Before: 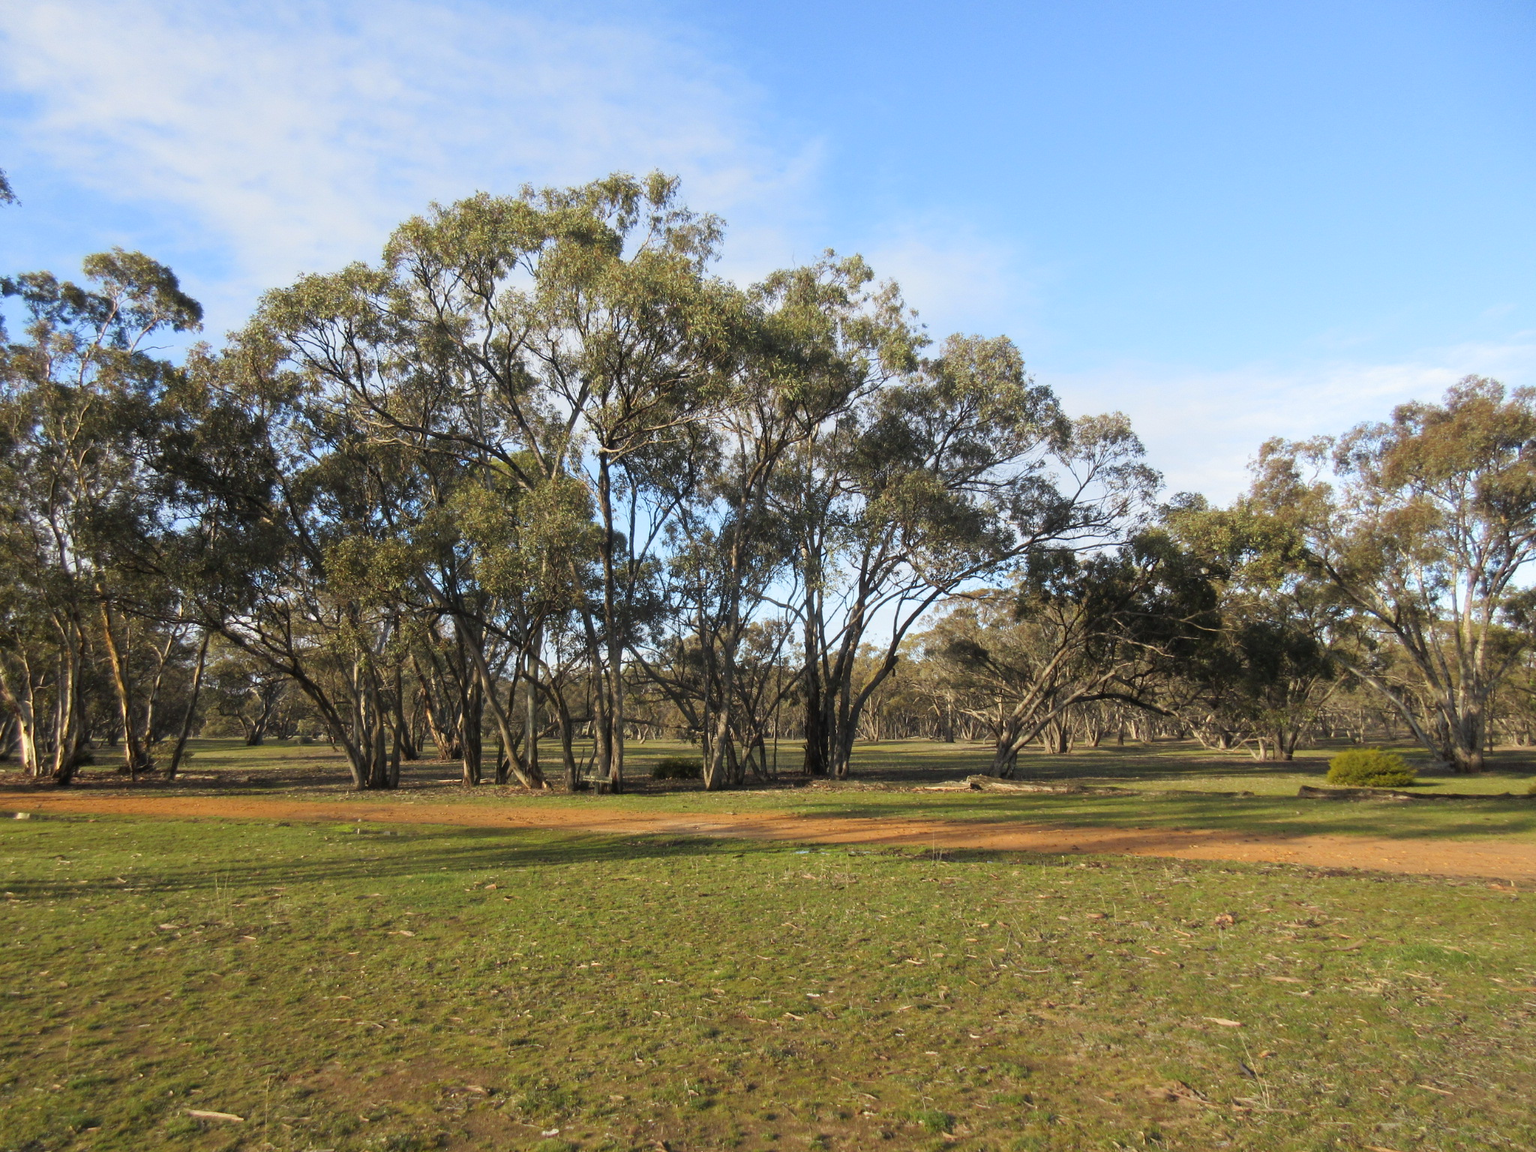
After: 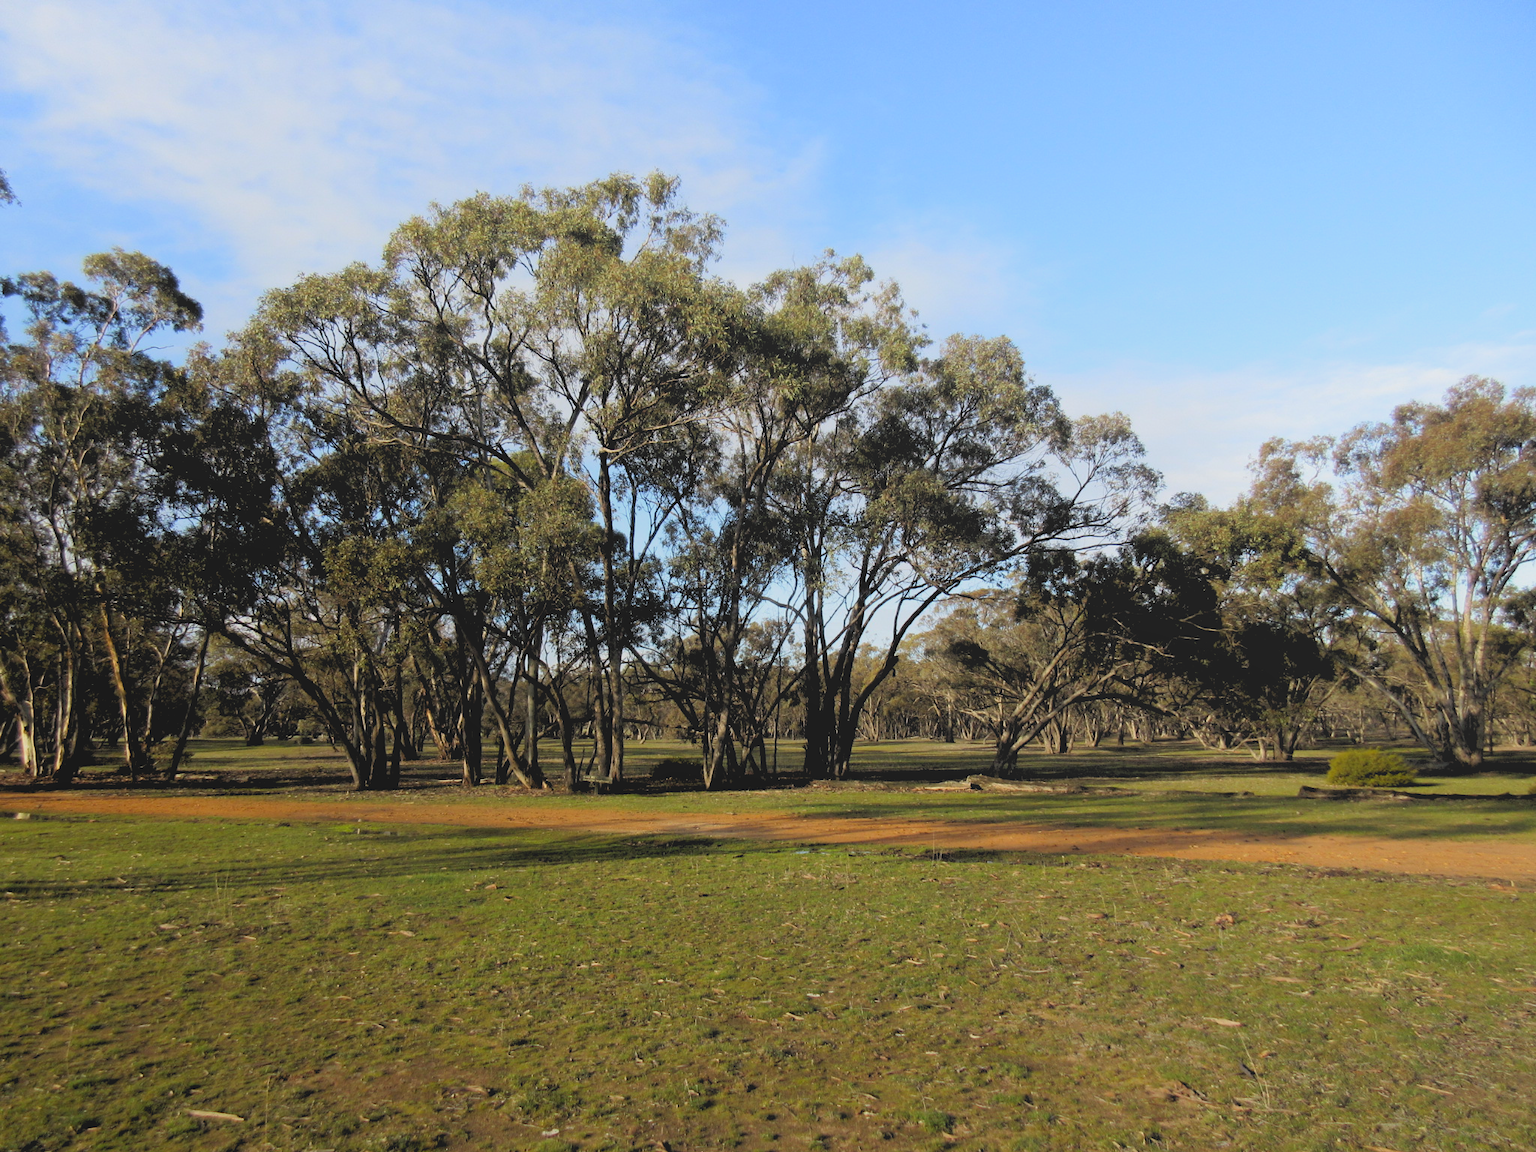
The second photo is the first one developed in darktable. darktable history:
local contrast: detail 70%
rgb levels: levels [[0.034, 0.472, 0.904], [0, 0.5, 1], [0, 0.5, 1]]
